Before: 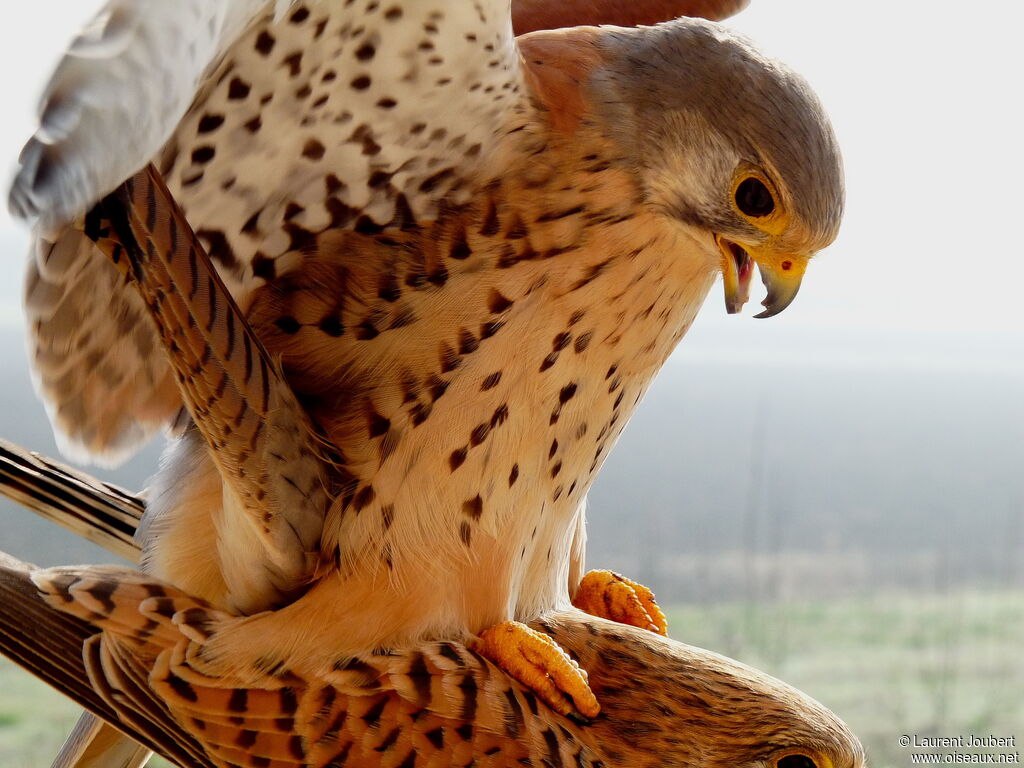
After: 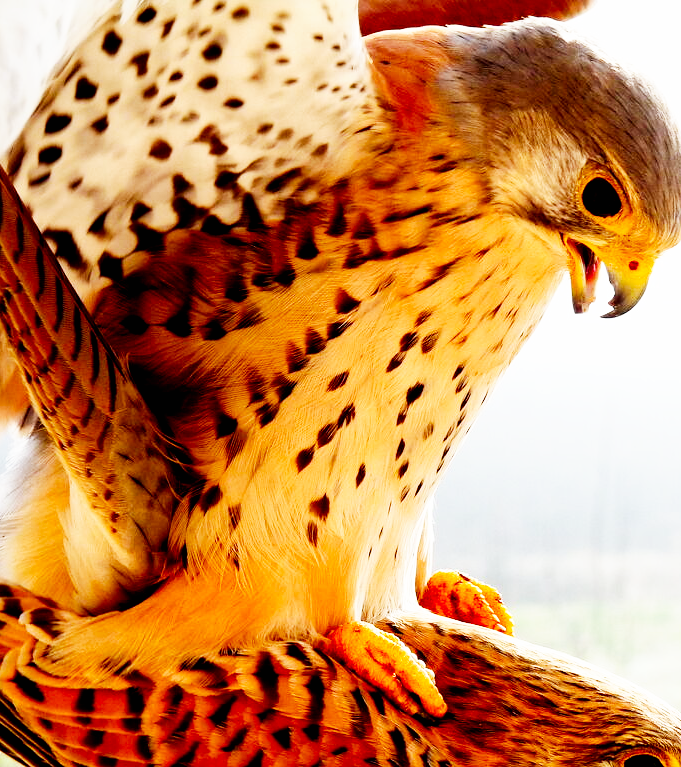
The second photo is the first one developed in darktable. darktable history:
base curve: curves: ch0 [(0, 0) (0.007, 0.004) (0.027, 0.03) (0.046, 0.07) (0.207, 0.54) (0.442, 0.872) (0.673, 0.972) (1, 1)], preserve colors none
exposure: black level correction 0.009, exposure 0.114 EV, compensate exposure bias true, compensate highlight preservation false
crop and rotate: left 14.971%, right 18.473%
